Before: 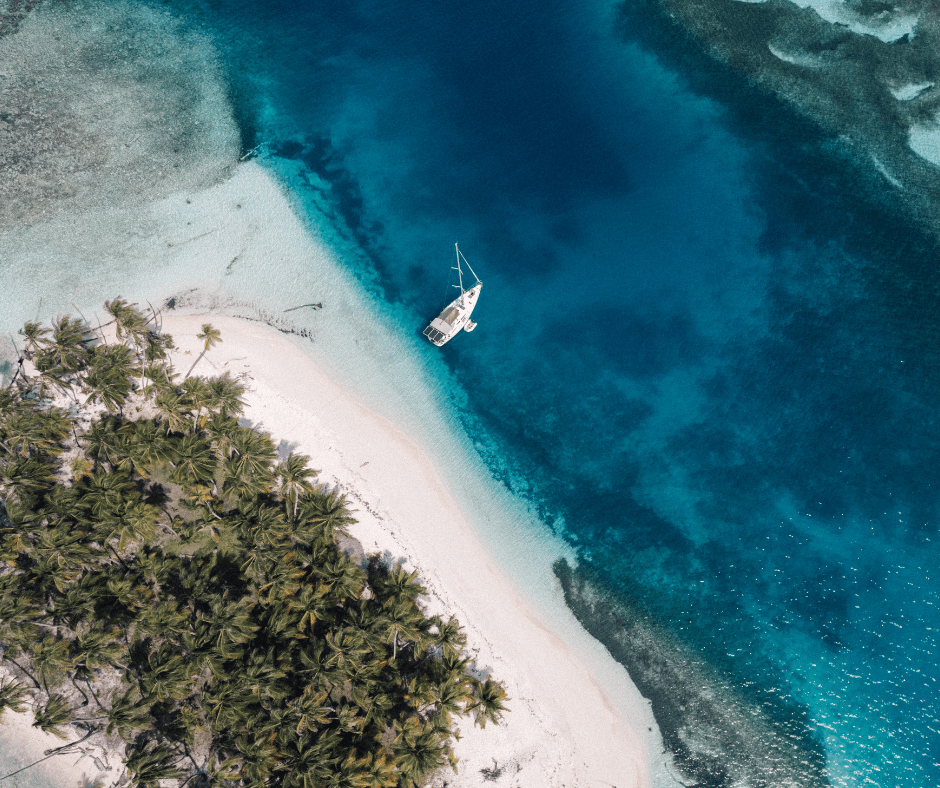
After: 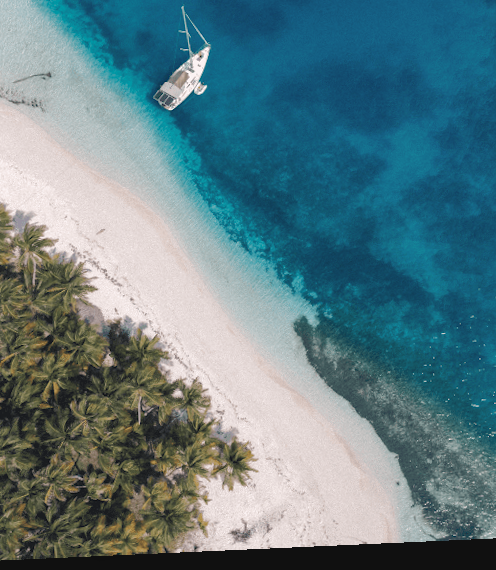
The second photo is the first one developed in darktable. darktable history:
levels: levels [0, 0.498, 1]
shadows and highlights: on, module defaults
rotate and perspective: rotation -2.56°, automatic cropping off
exposure: black level correction -0.003, exposure 0.04 EV, compensate highlight preservation false
crop and rotate: left 29.237%, top 31.152%, right 19.807%
